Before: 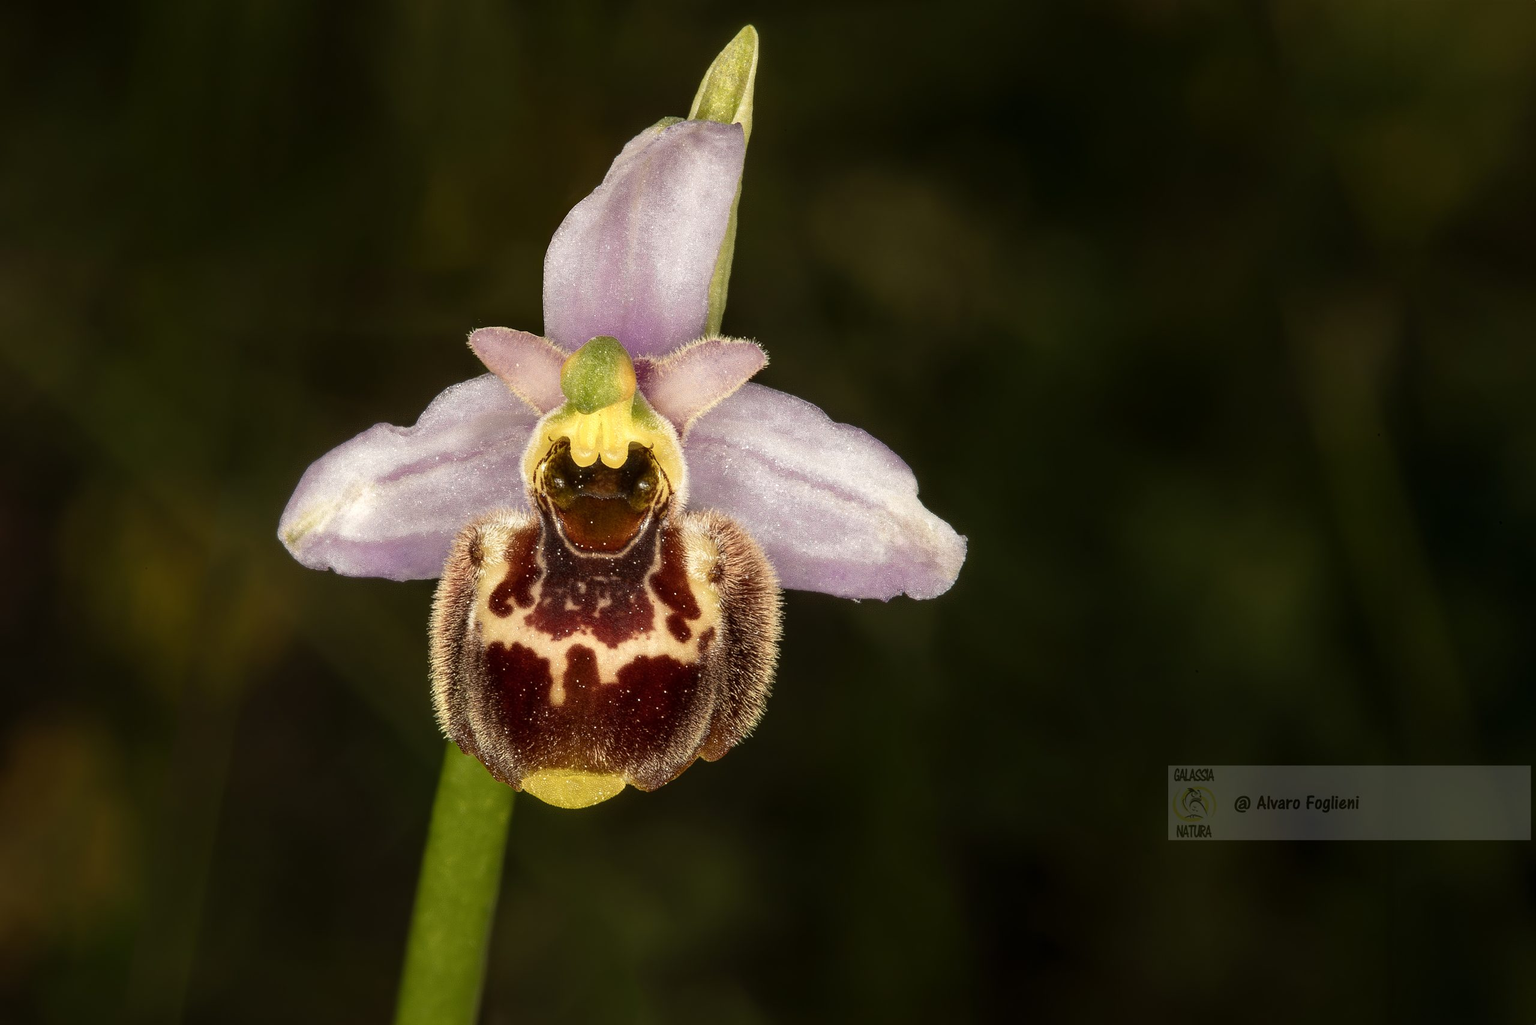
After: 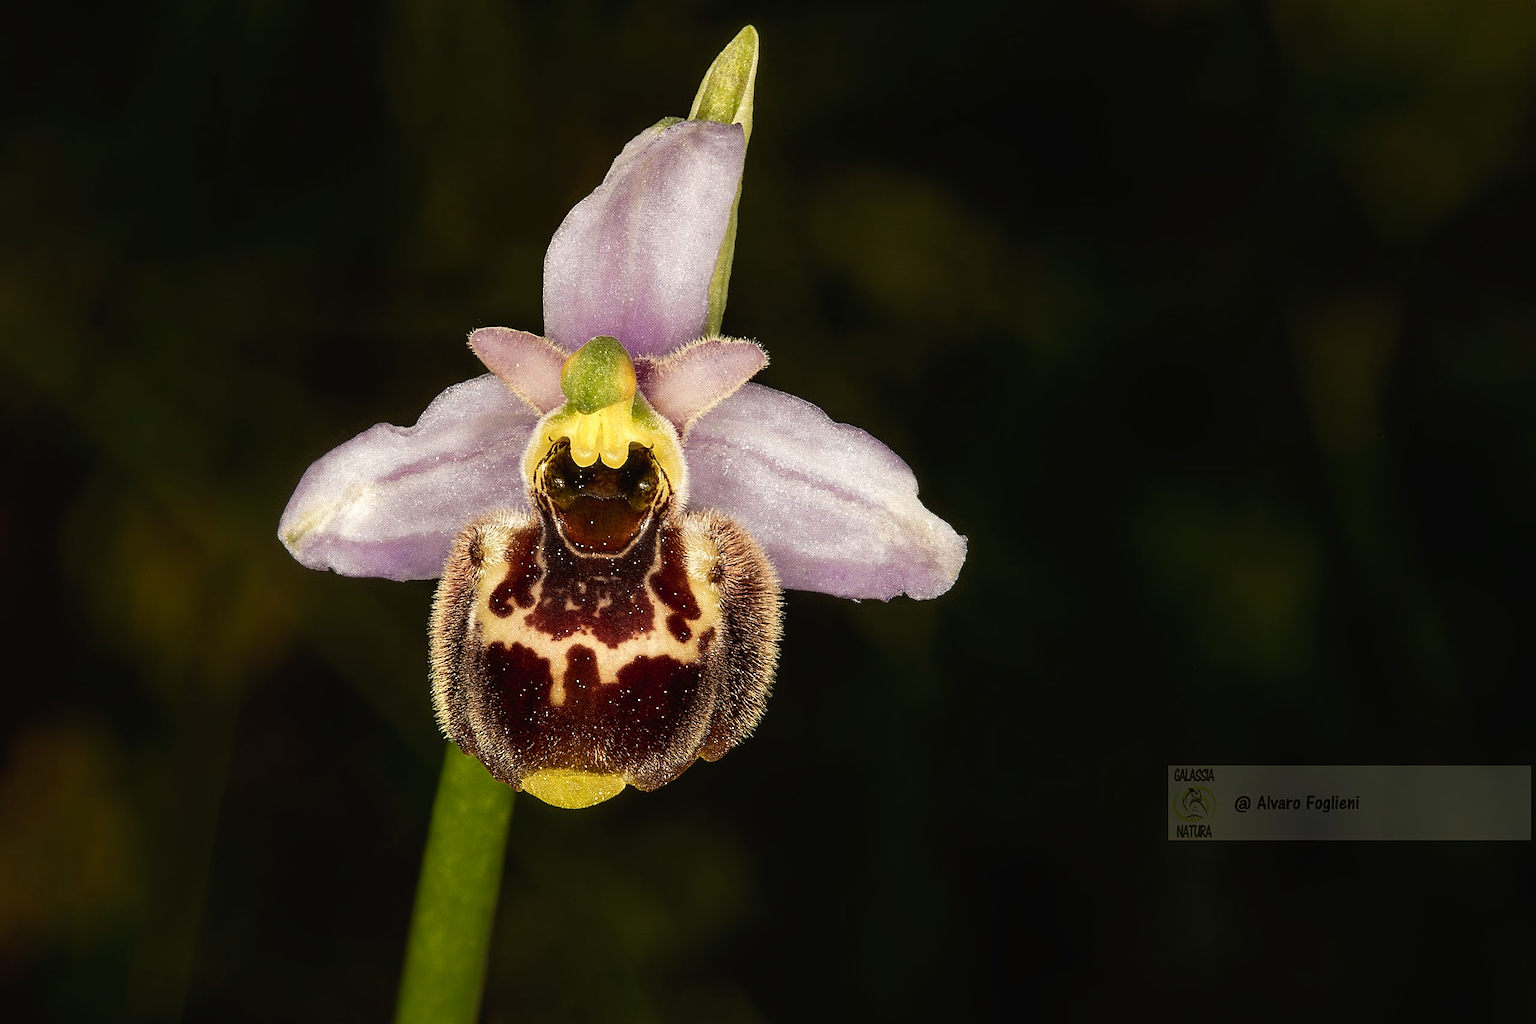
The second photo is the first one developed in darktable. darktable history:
tone curve: curves: ch0 [(0, 0) (0.003, 0.019) (0.011, 0.019) (0.025, 0.022) (0.044, 0.026) (0.069, 0.032) (0.1, 0.052) (0.136, 0.081) (0.177, 0.123) (0.224, 0.17) (0.277, 0.219) (0.335, 0.276) (0.399, 0.344) (0.468, 0.421) (0.543, 0.508) (0.623, 0.604) (0.709, 0.705) (0.801, 0.797) (0.898, 0.894) (1, 1)], preserve colors none
sharpen: on, module defaults
